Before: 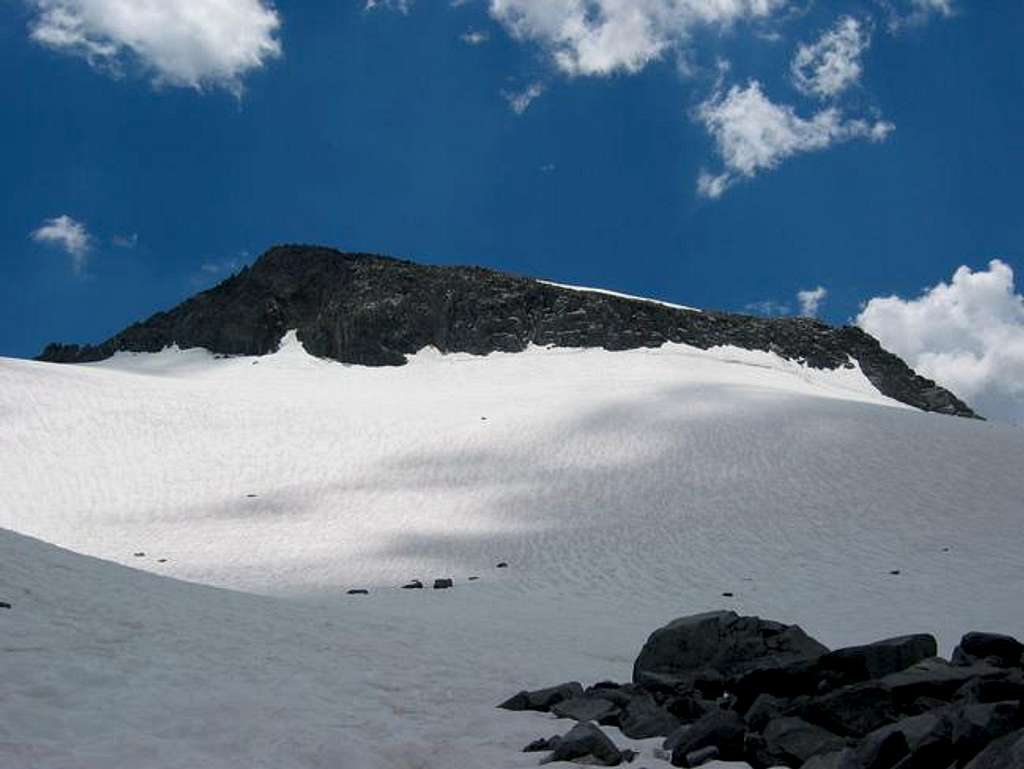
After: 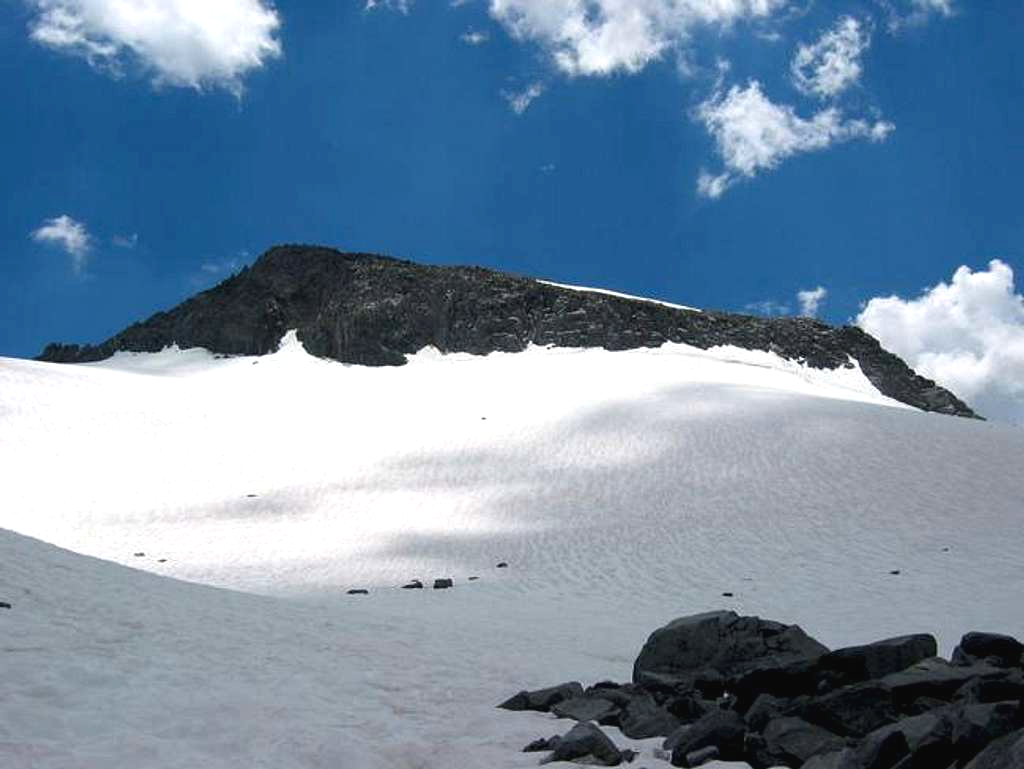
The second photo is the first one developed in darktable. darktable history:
exposure: black level correction -0.002, exposure 0.545 EV, compensate exposure bias true, compensate highlight preservation false
